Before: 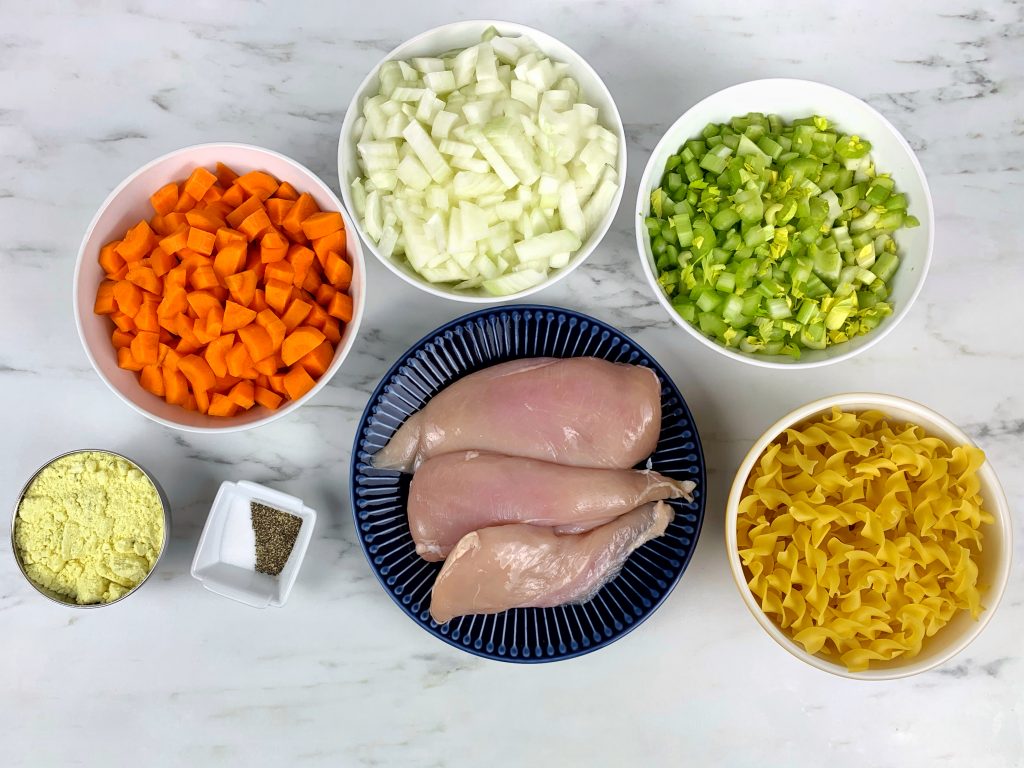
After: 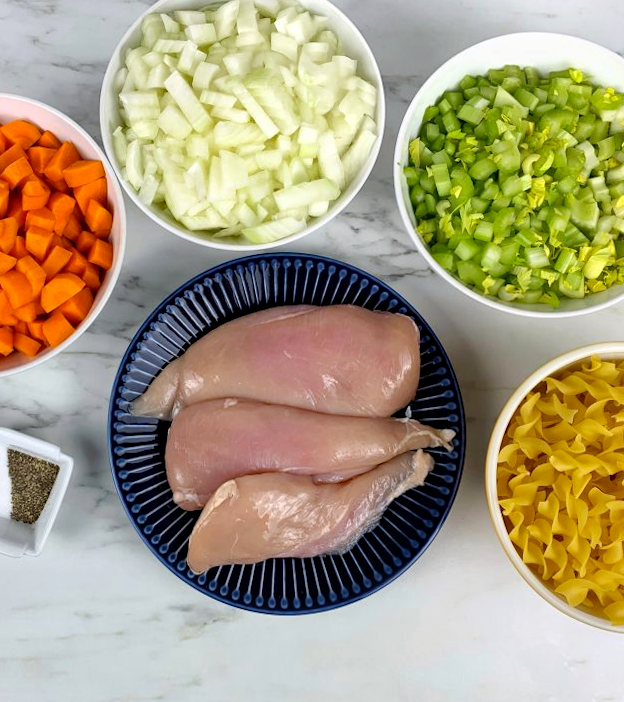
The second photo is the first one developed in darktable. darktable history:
rotate and perspective: rotation 0.226°, lens shift (vertical) -0.042, crop left 0.023, crop right 0.982, crop top 0.006, crop bottom 0.994
crop and rotate: left 22.918%, top 5.629%, right 14.711%, bottom 2.247%
haze removal: compatibility mode true, adaptive false
